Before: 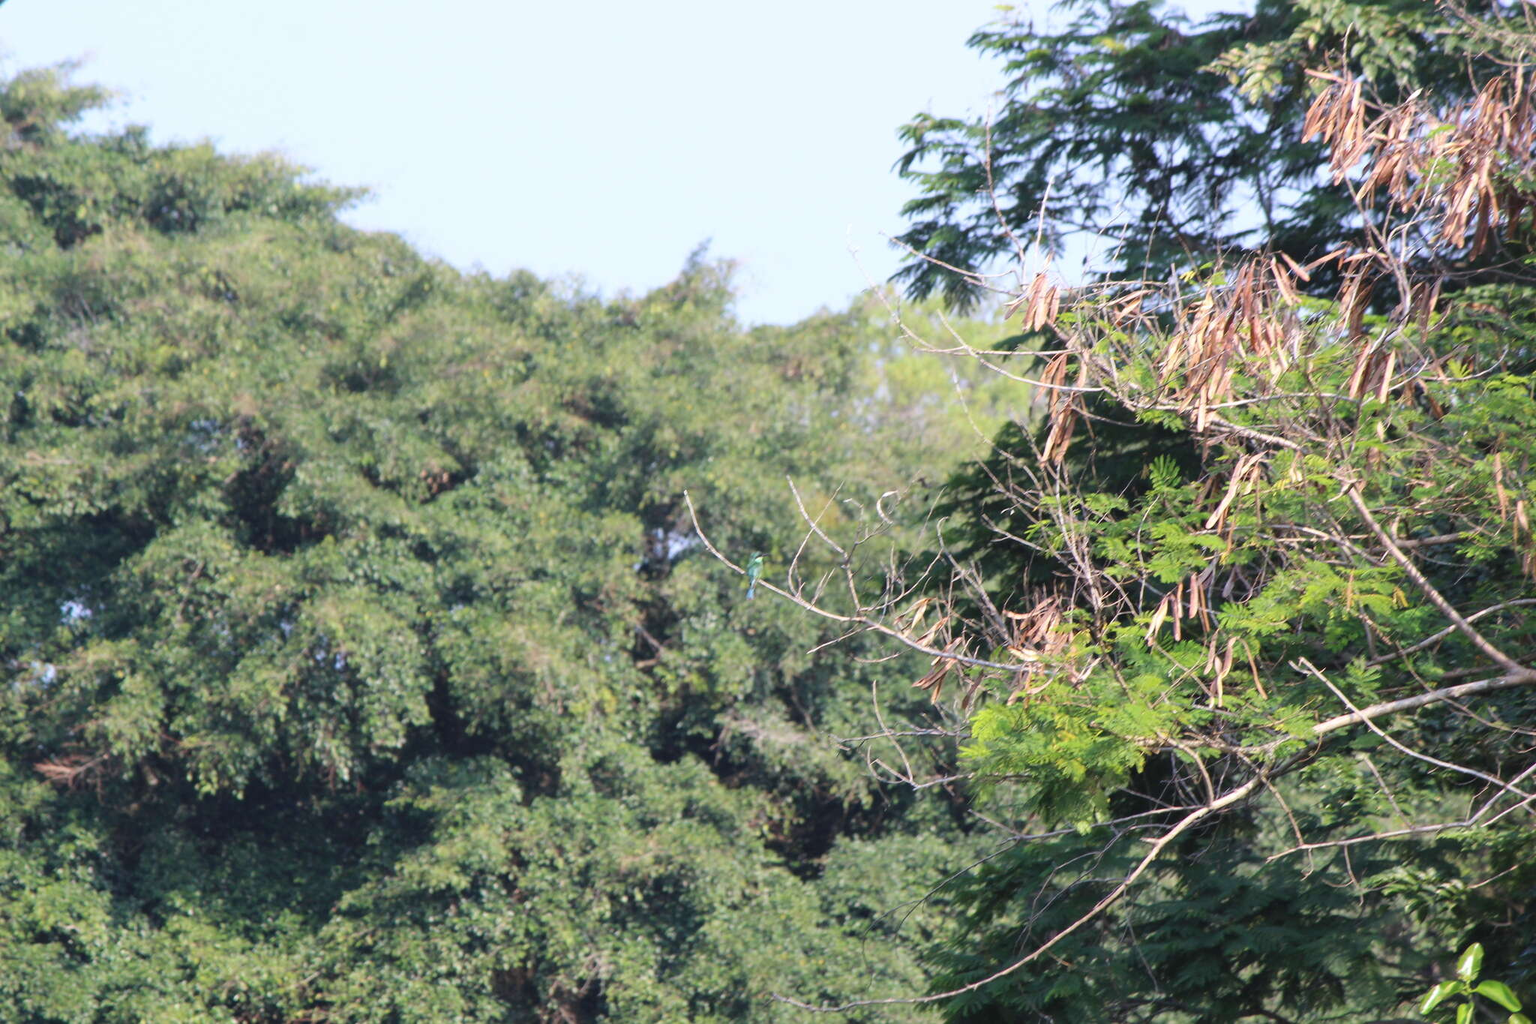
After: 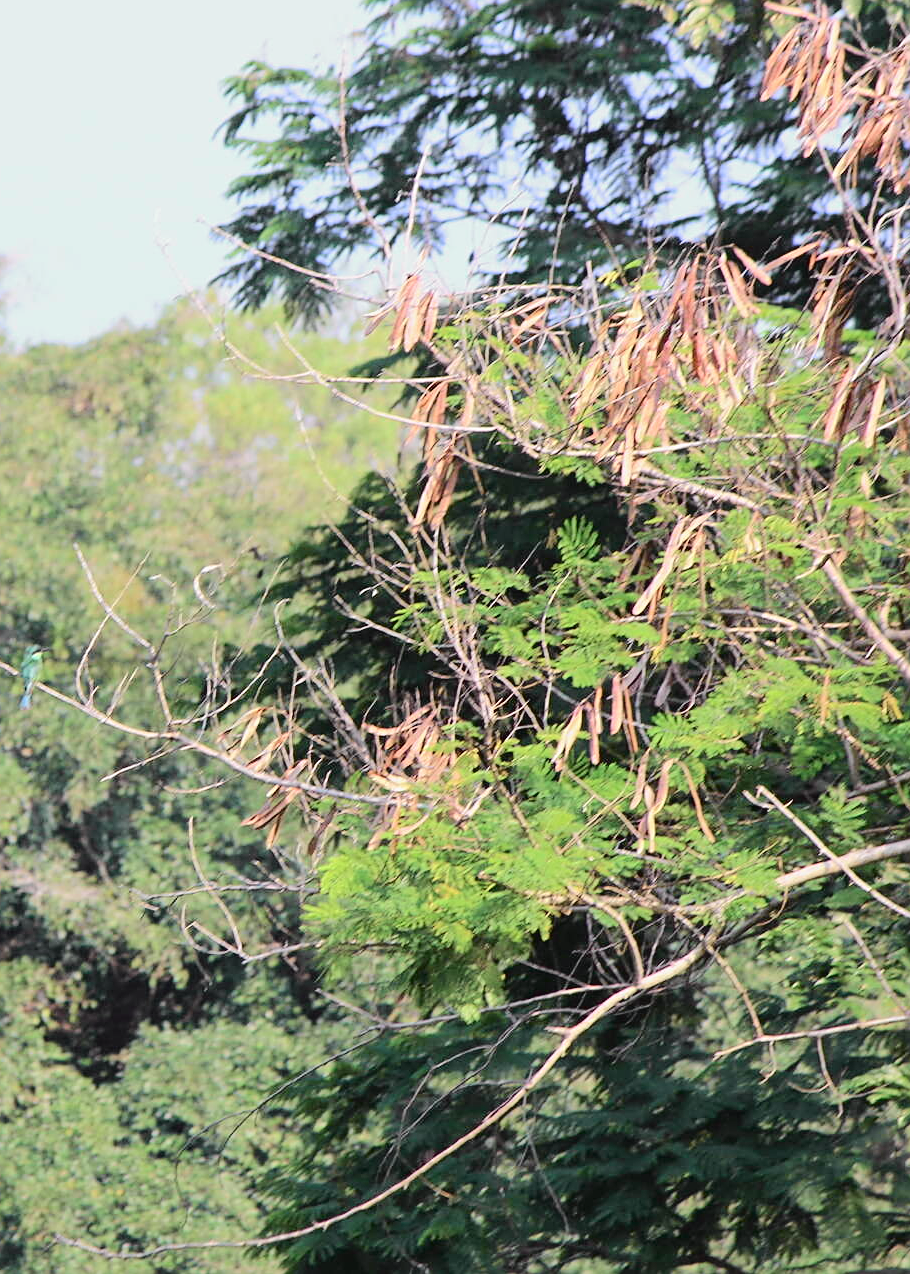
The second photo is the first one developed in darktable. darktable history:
exposure: exposure -0.021 EV, compensate highlight preservation false
crop: left 47.628%, top 6.643%, right 7.874%
sharpen: on, module defaults
tone curve: curves: ch0 [(0, 0.019) (0.066, 0.043) (0.189, 0.182) (0.359, 0.417) (0.485, 0.576) (0.656, 0.734) (0.851, 0.861) (0.997, 0.959)]; ch1 [(0, 0) (0.179, 0.123) (0.381, 0.36) (0.425, 0.41) (0.474, 0.472) (0.499, 0.501) (0.514, 0.517) (0.571, 0.584) (0.649, 0.677) (0.812, 0.856) (1, 1)]; ch2 [(0, 0) (0.246, 0.214) (0.421, 0.427) (0.459, 0.484) (0.5, 0.504) (0.518, 0.523) (0.529, 0.544) (0.56, 0.581) (0.617, 0.631) (0.744, 0.734) (0.867, 0.821) (0.993, 0.889)], color space Lab, independent channels, preserve colors none
